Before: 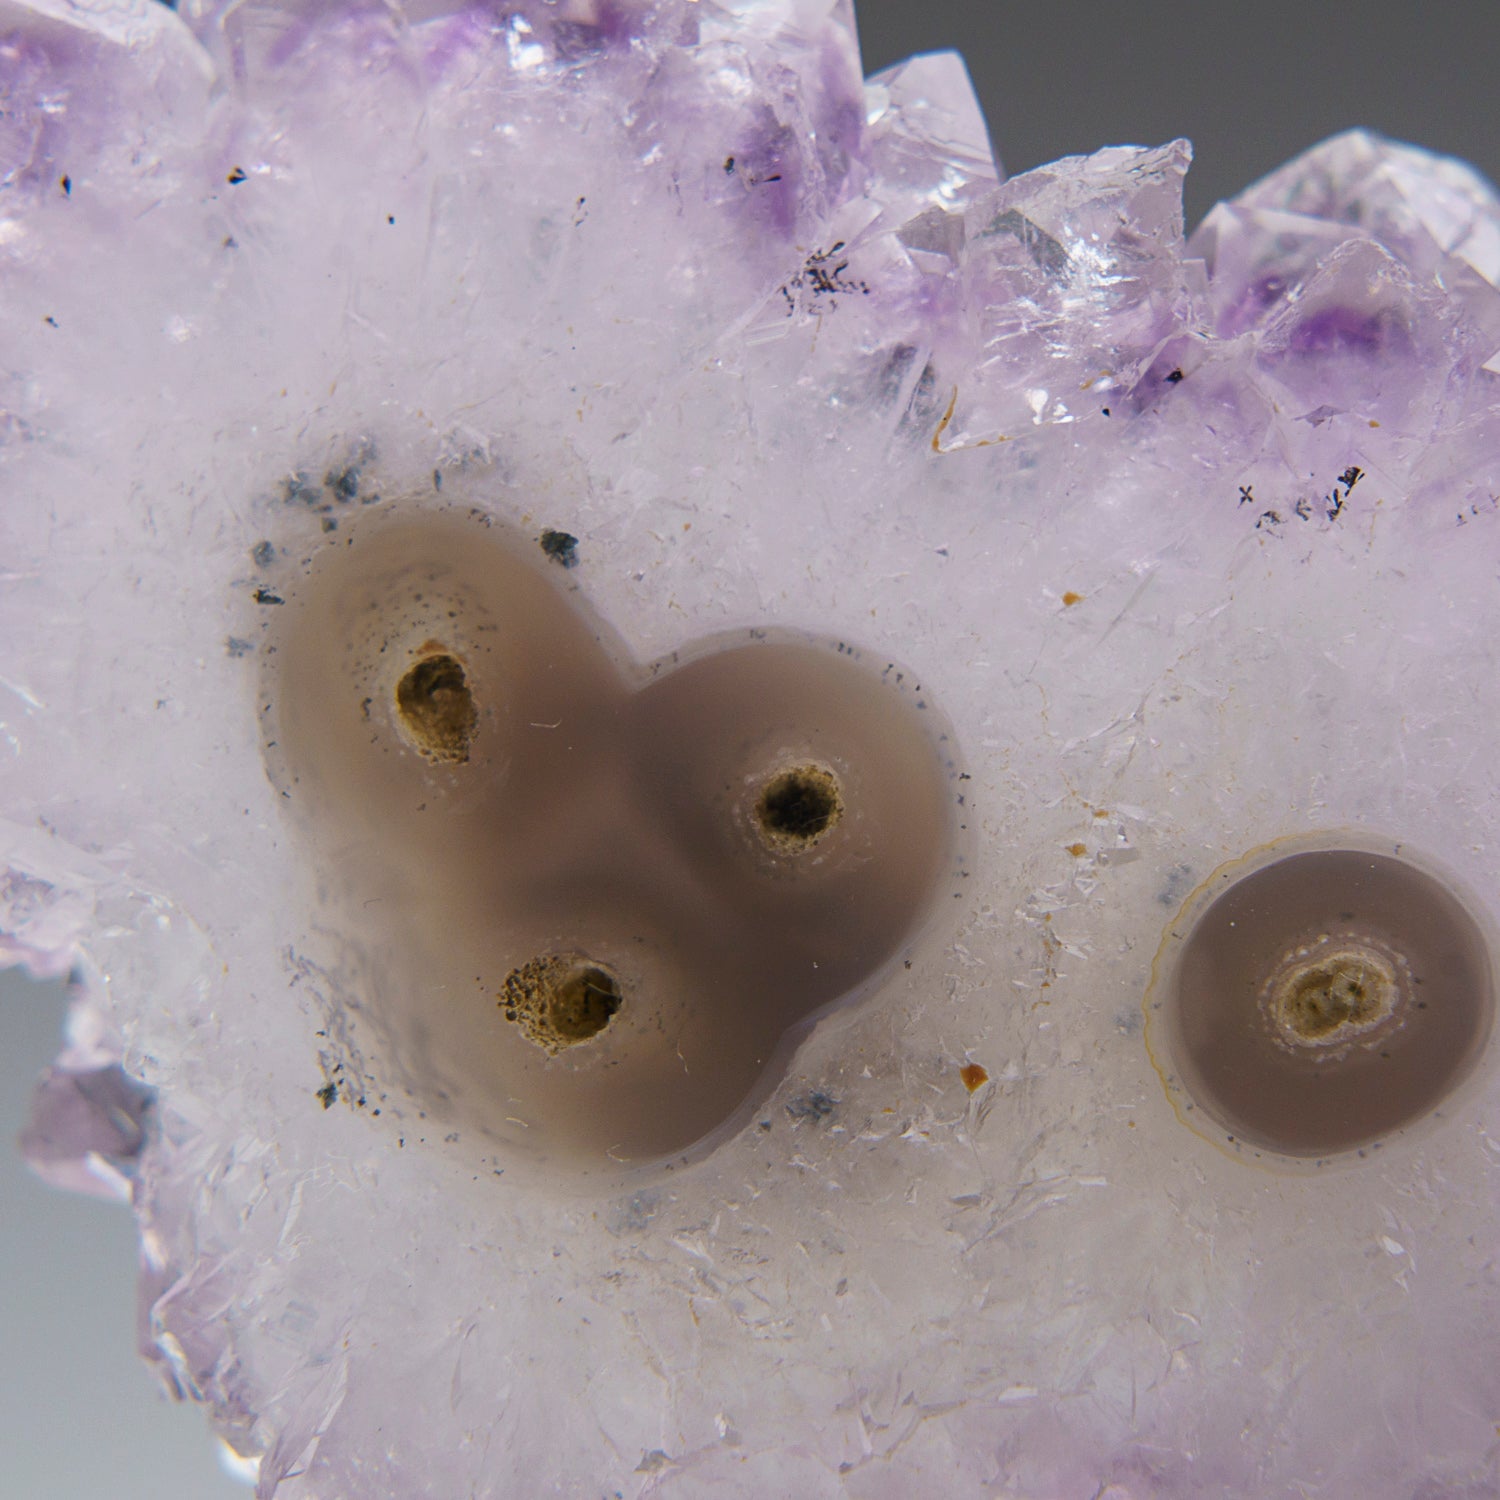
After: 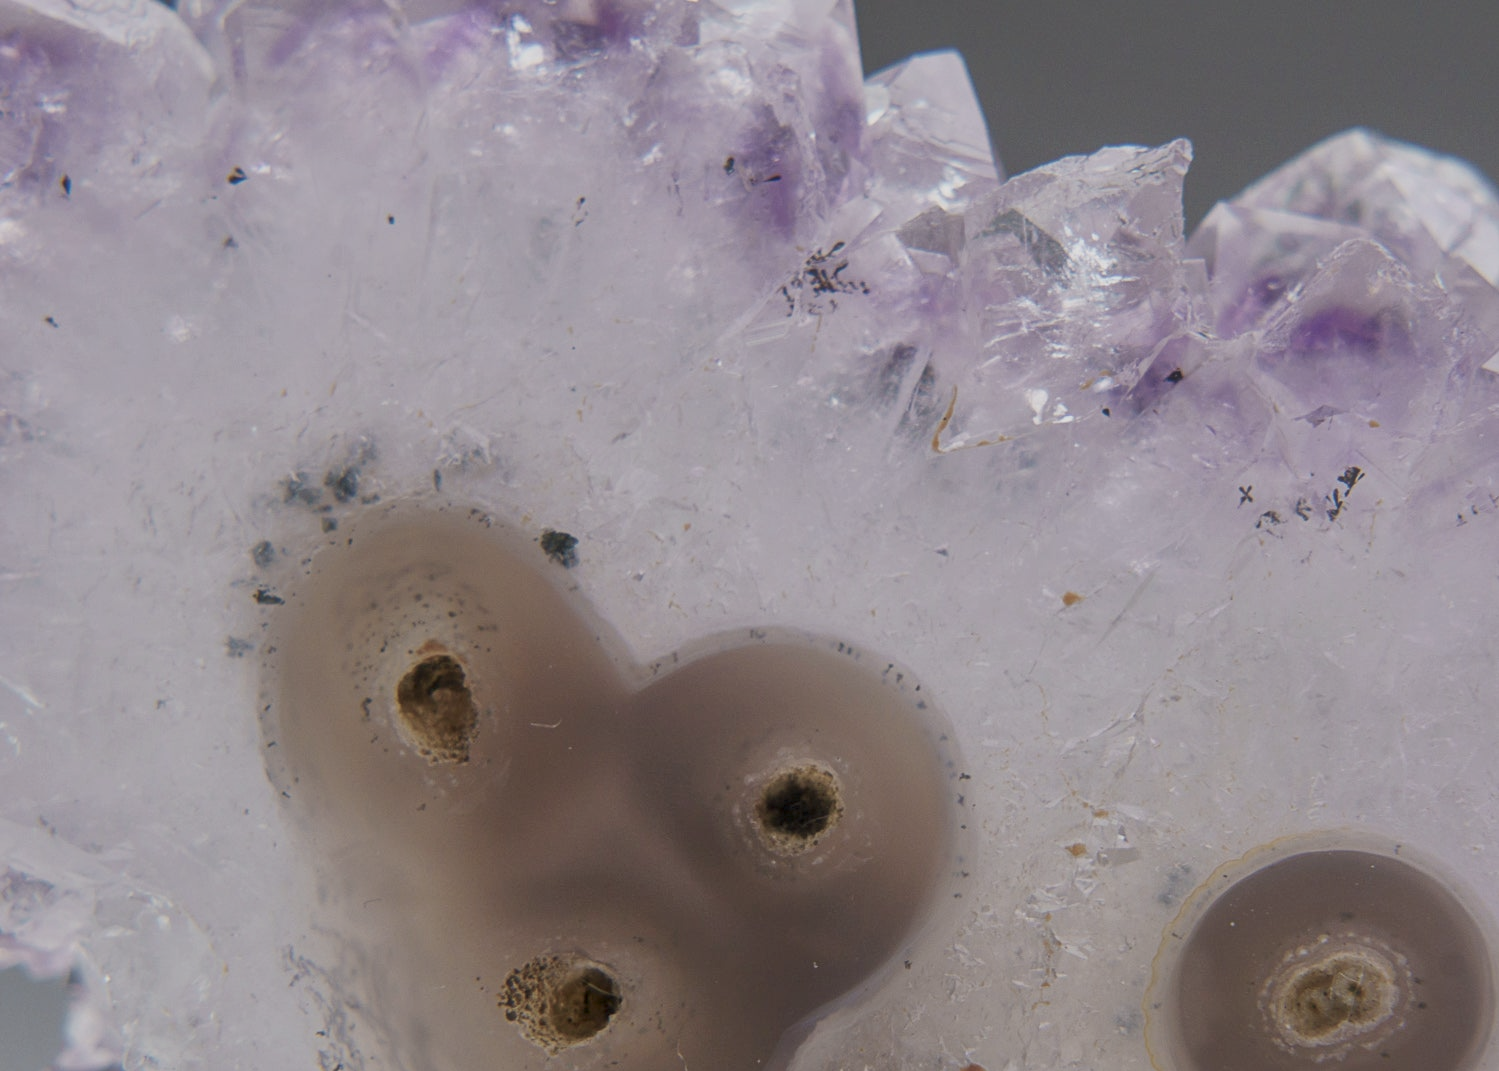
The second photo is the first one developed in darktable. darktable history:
crop: bottom 28.576%
color balance rgb: perceptual saturation grading › global saturation -27.94%, hue shift -2.27°, contrast -21.26%
haze removal: strength -0.1, adaptive false
local contrast: on, module defaults
shadows and highlights: low approximation 0.01, soften with gaussian
